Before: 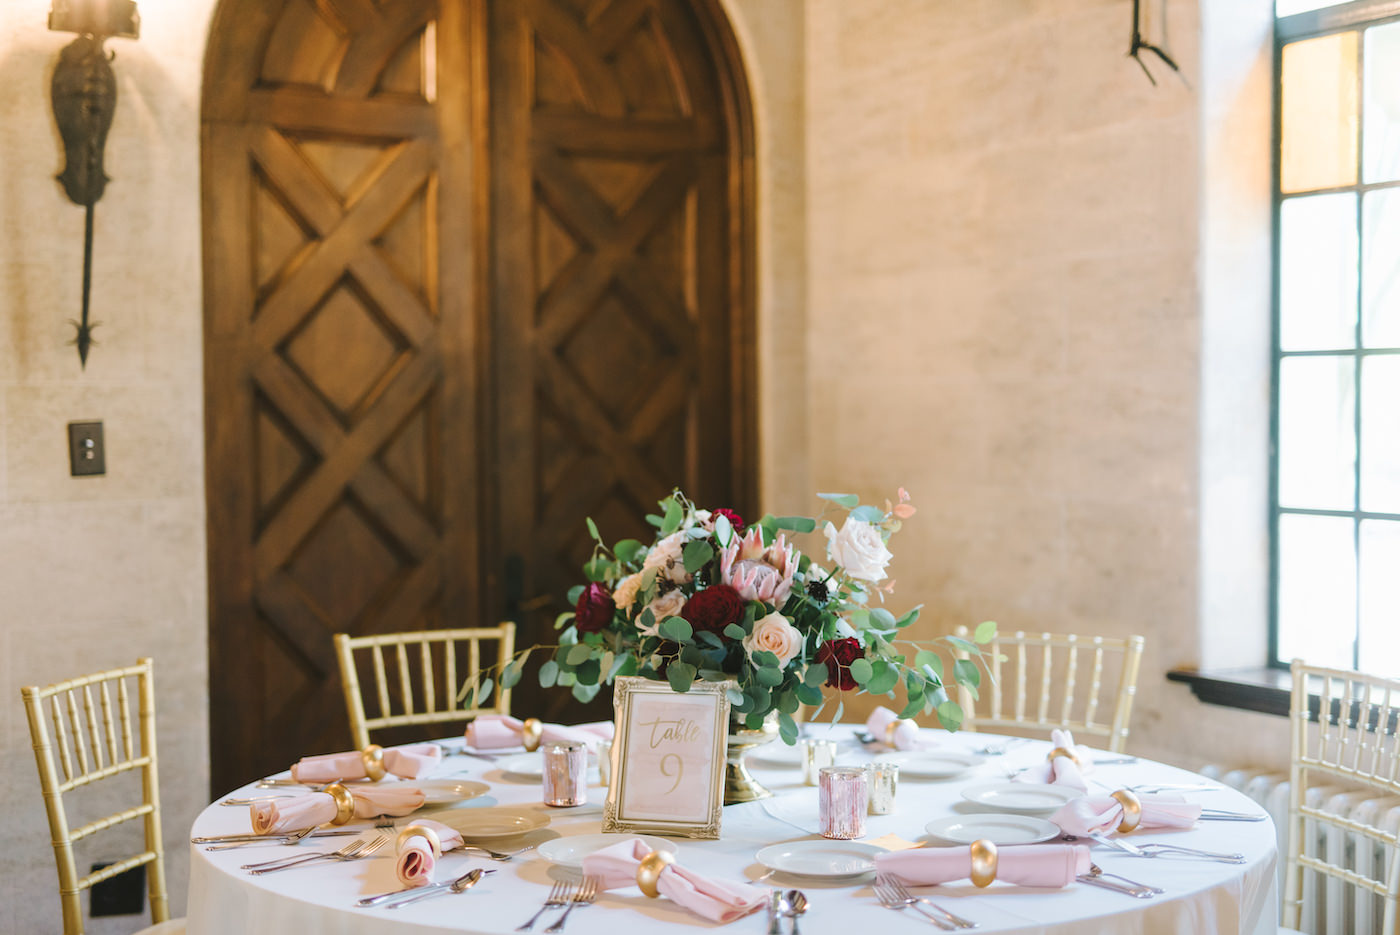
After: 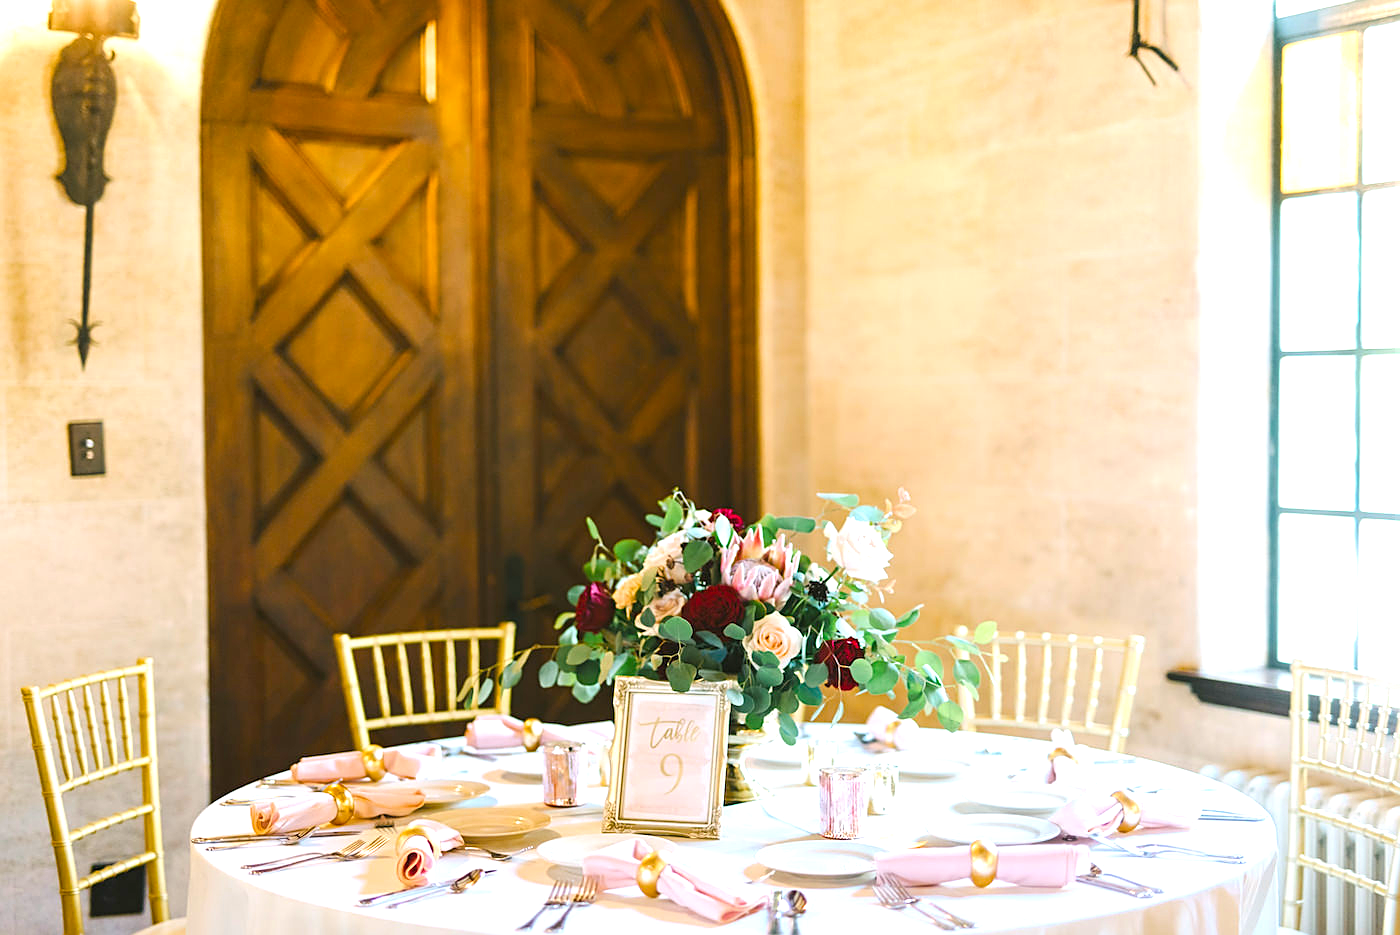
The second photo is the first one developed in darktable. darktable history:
tone equalizer: on, module defaults
sharpen: on, module defaults
exposure: exposure 0.74 EV, compensate highlight preservation false
color balance: mode lift, gamma, gain (sRGB), lift [0.97, 1, 1, 1], gamma [1.03, 1, 1, 1]
color balance rgb: perceptual saturation grading › global saturation 30%, global vibrance 10%
